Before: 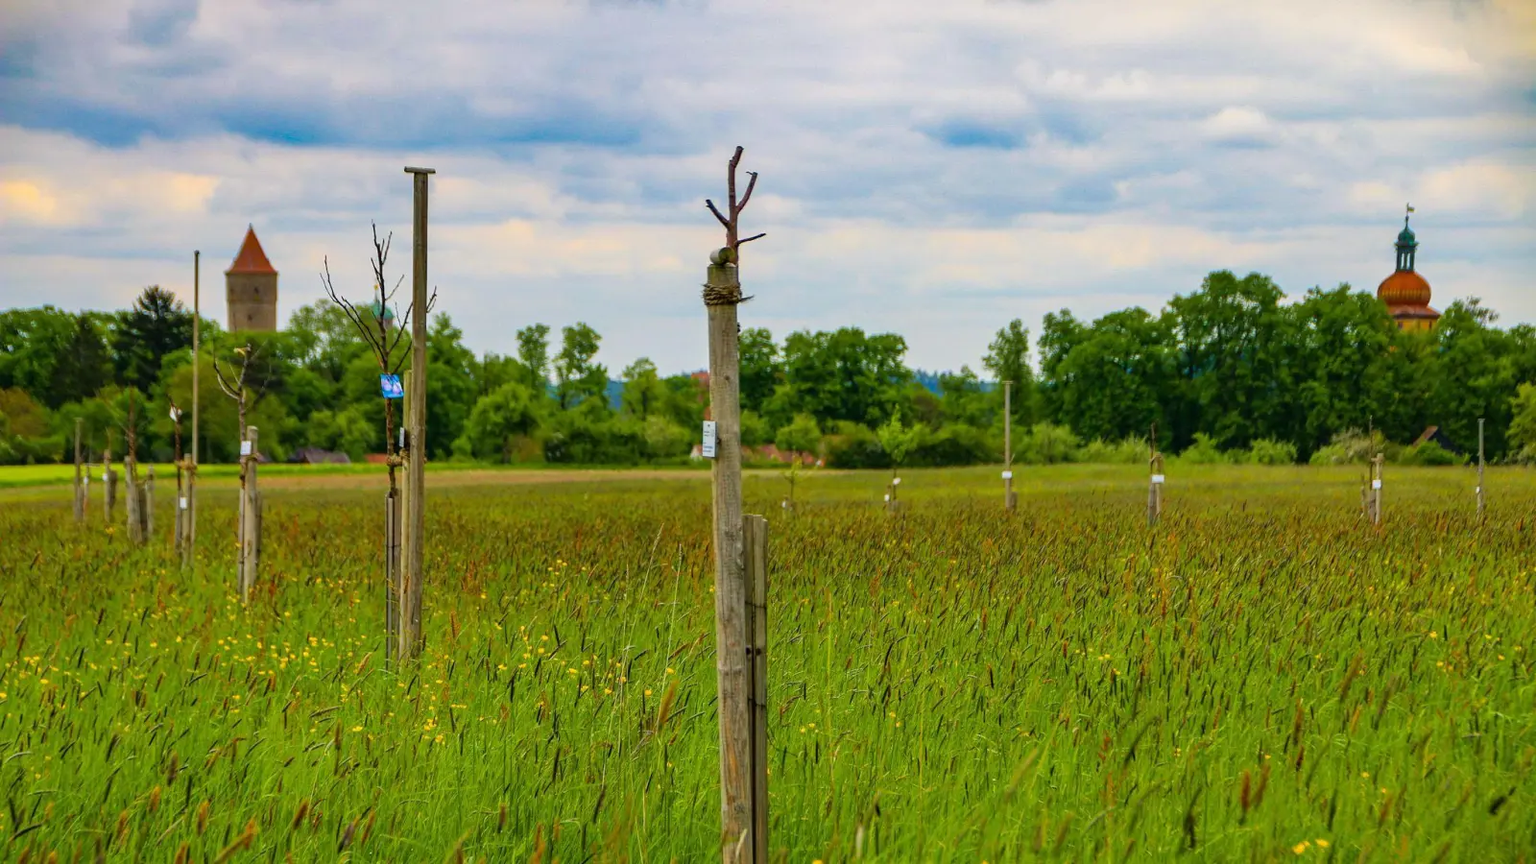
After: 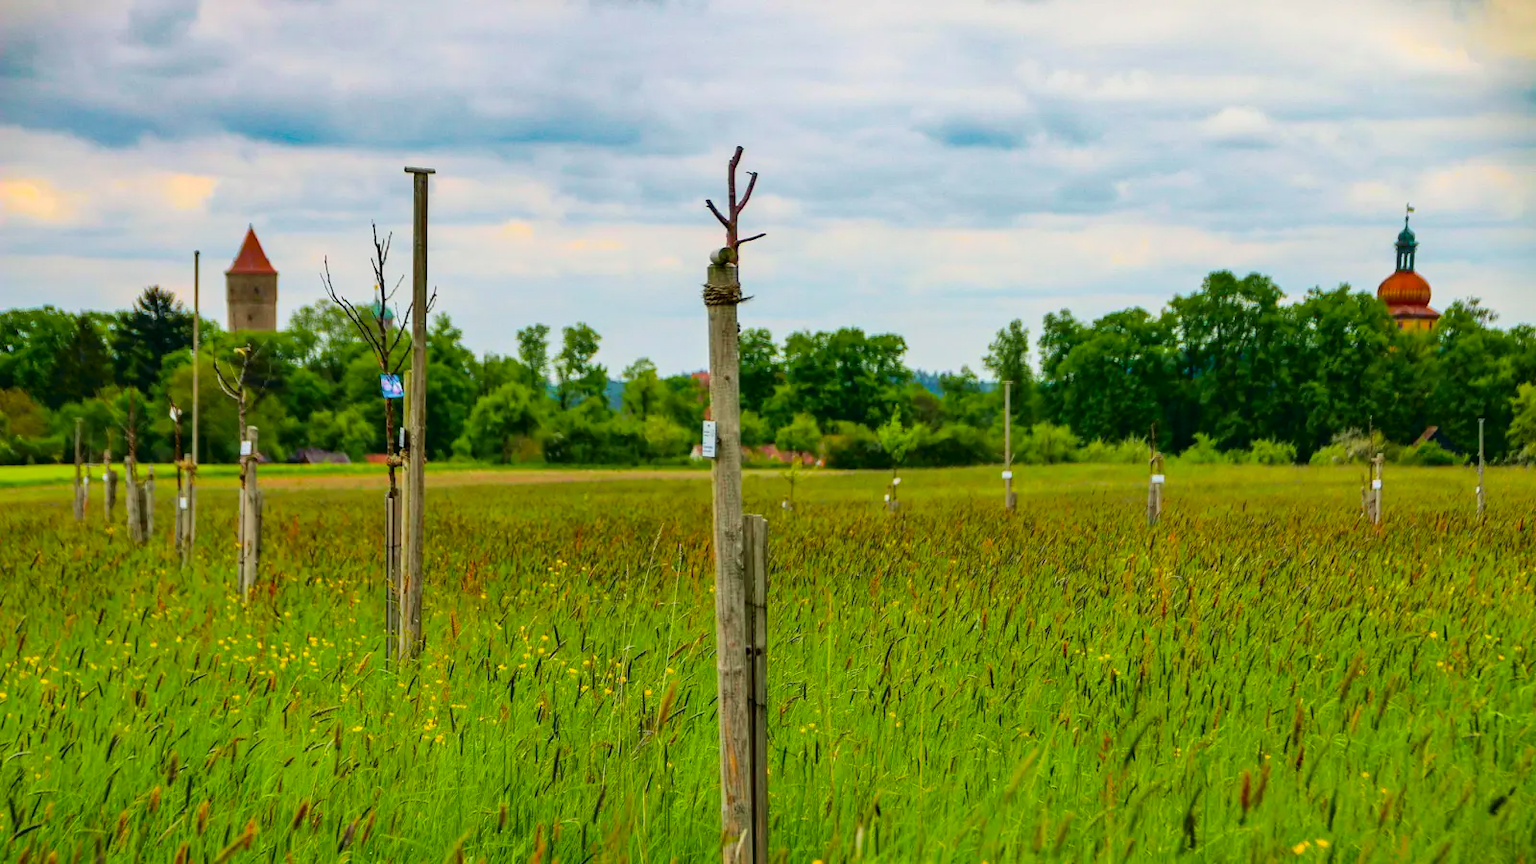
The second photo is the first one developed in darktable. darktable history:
tone curve: curves: ch0 [(0, 0.003) (0.056, 0.041) (0.211, 0.187) (0.482, 0.519) (0.836, 0.864) (0.997, 0.984)]; ch1 [(0, 0) (0.276, 0.206) (0.393, 0.364) (0.482, 0.471) (0.506, 0.5) (0.523, 0.523) (0.572, 0.604) (0.635, 0.665) (0.695, 0.759) (1, 1)]; ch2 [(0, 0) (0.438, 0.456) (0.473, 0.47) (0.503, 0.503) (0.536, 0.527) (0.562, 0.584) (0.612, 0.61) (0.679, 0.72) (1, 1)], color space Lab, independent channels, preserve colors none
